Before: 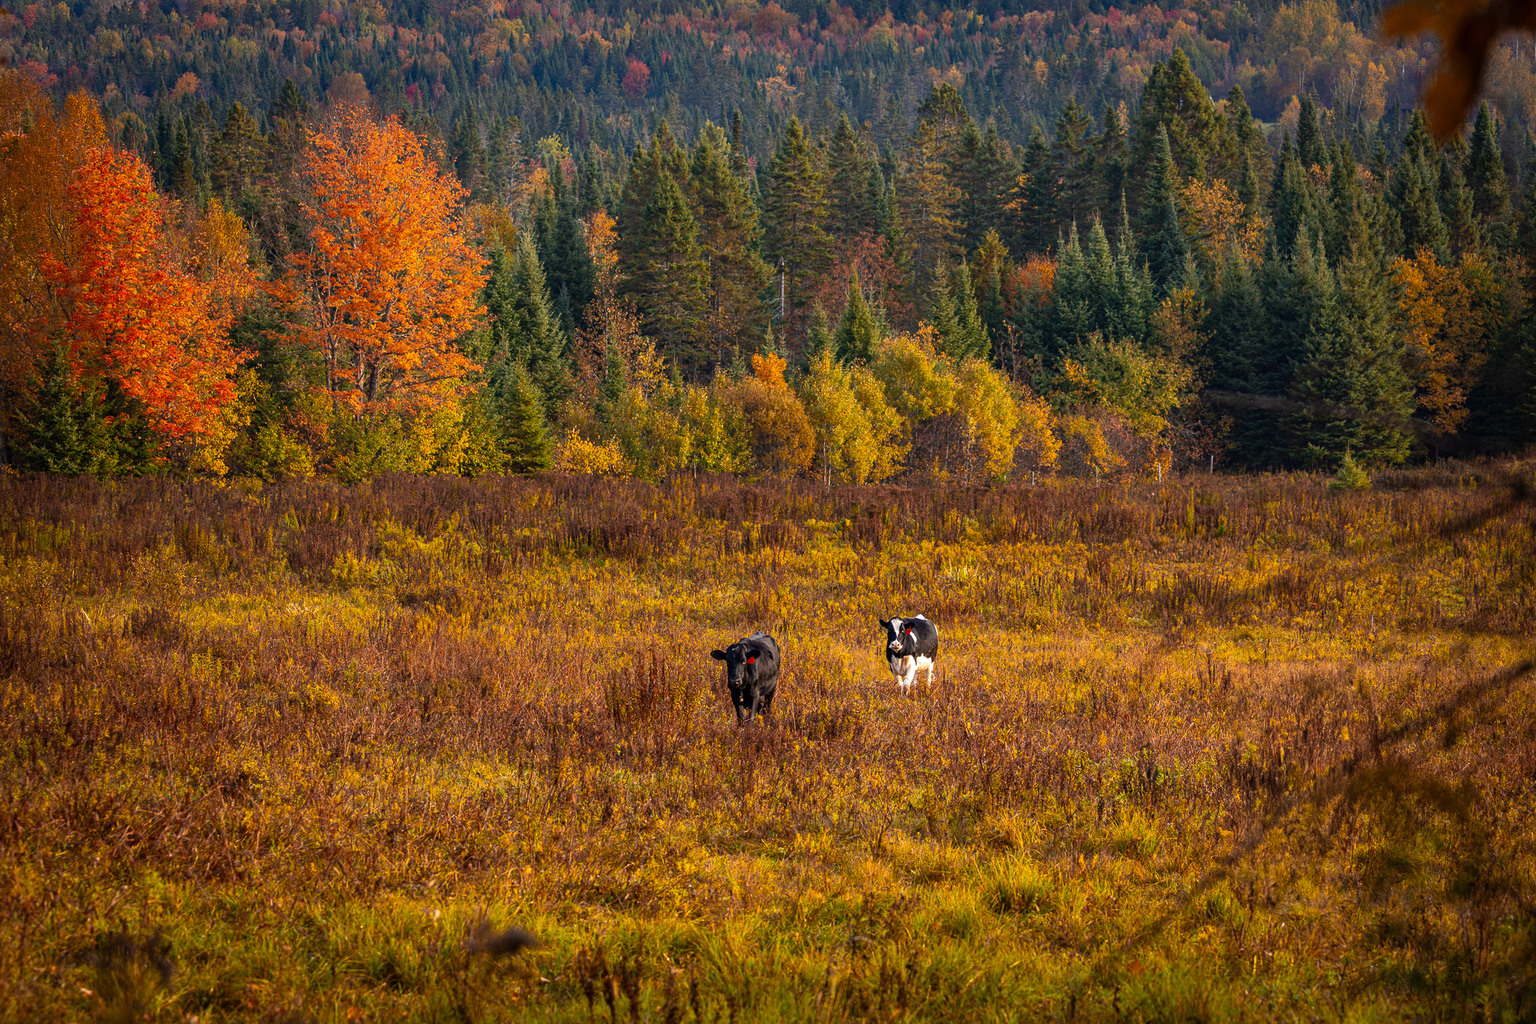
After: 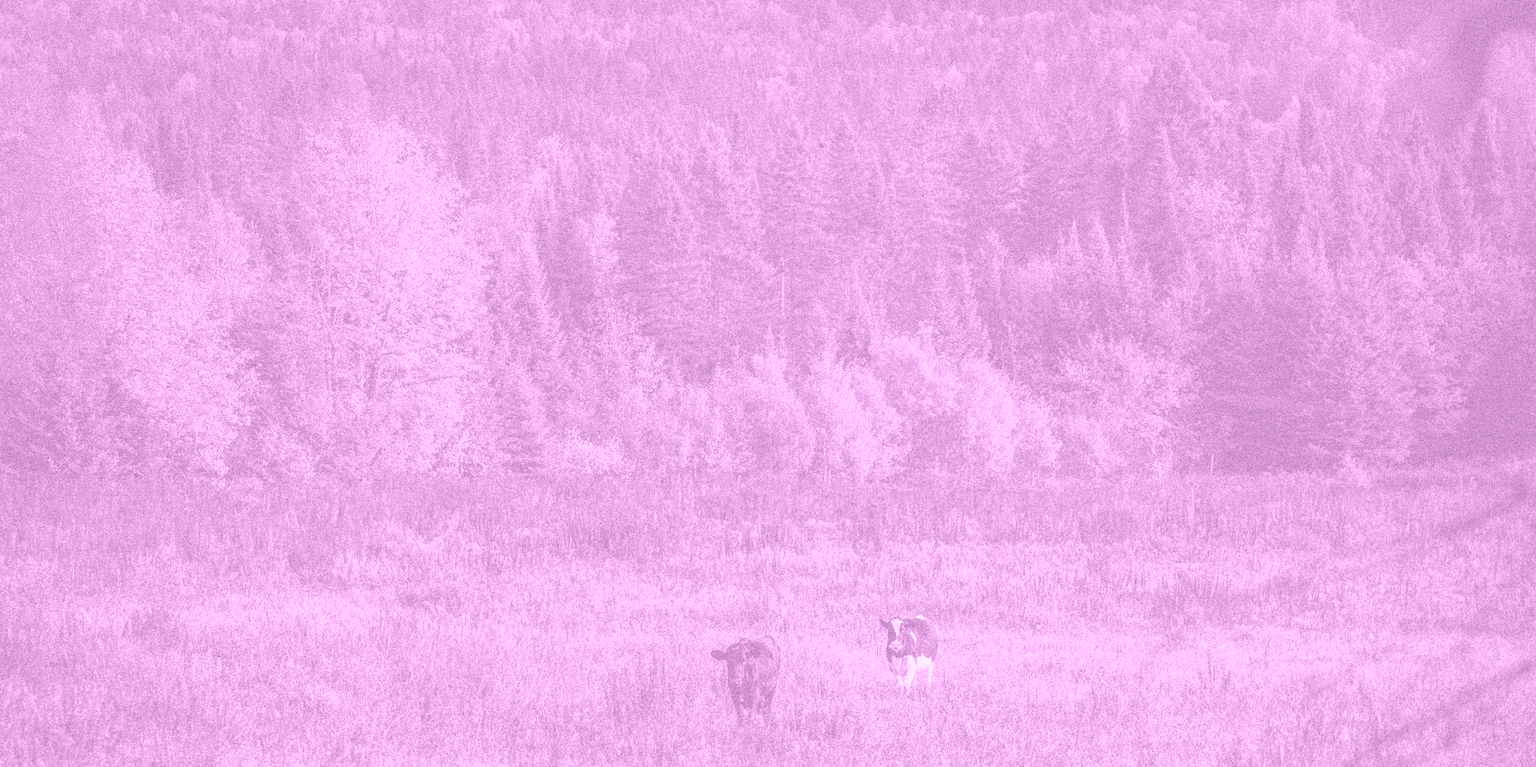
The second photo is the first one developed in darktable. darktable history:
color correction: highlights a* 0.207, highlights b* 2.7, shadows a* -0.874, shadows b* -4.78
local contrast: highlights 100%, shadows 100%, detail 120%, midtone range 0.2
white balance: emerald 1
colorize: hue 331.2°, saturation 75%, source mix 30.28%, lightness 70.52%, version 1
haze removal: compatibility mode true, adaptive false
grain: coarseness 14.49 ISO, strength 48.04%, mid-tones bias 35%
crop: bottom 24.988%
